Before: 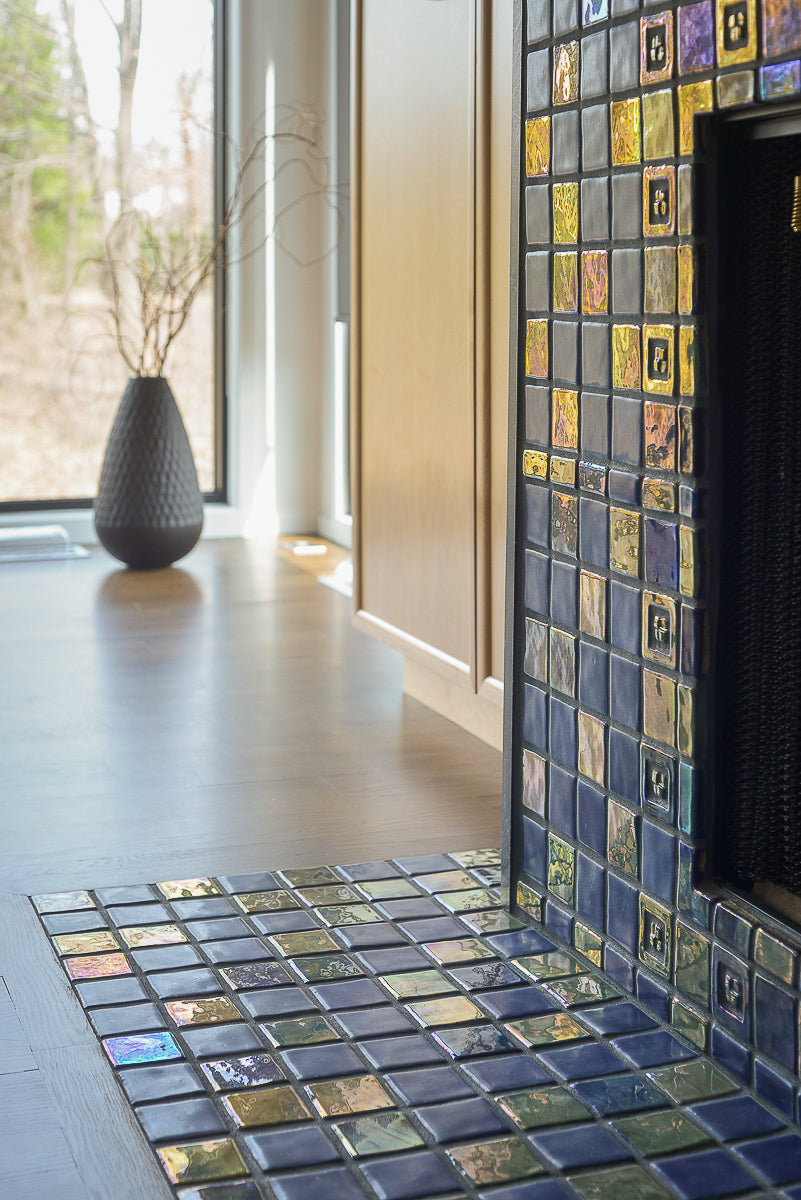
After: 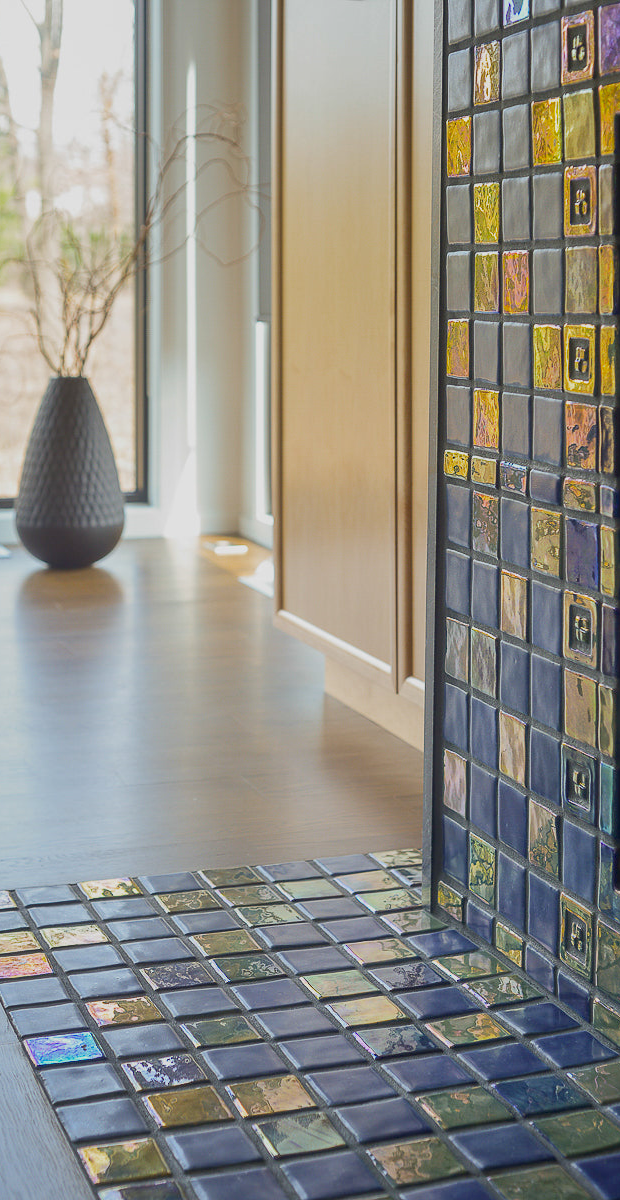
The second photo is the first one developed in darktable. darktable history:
crop: left 9.866%, right 12.618%
color balance rgb: perceptual saturation grading › global saturation 10.134%, global vibrance -8.263%, contrast -13.517%, saturation formula JzAzBz (2021)
